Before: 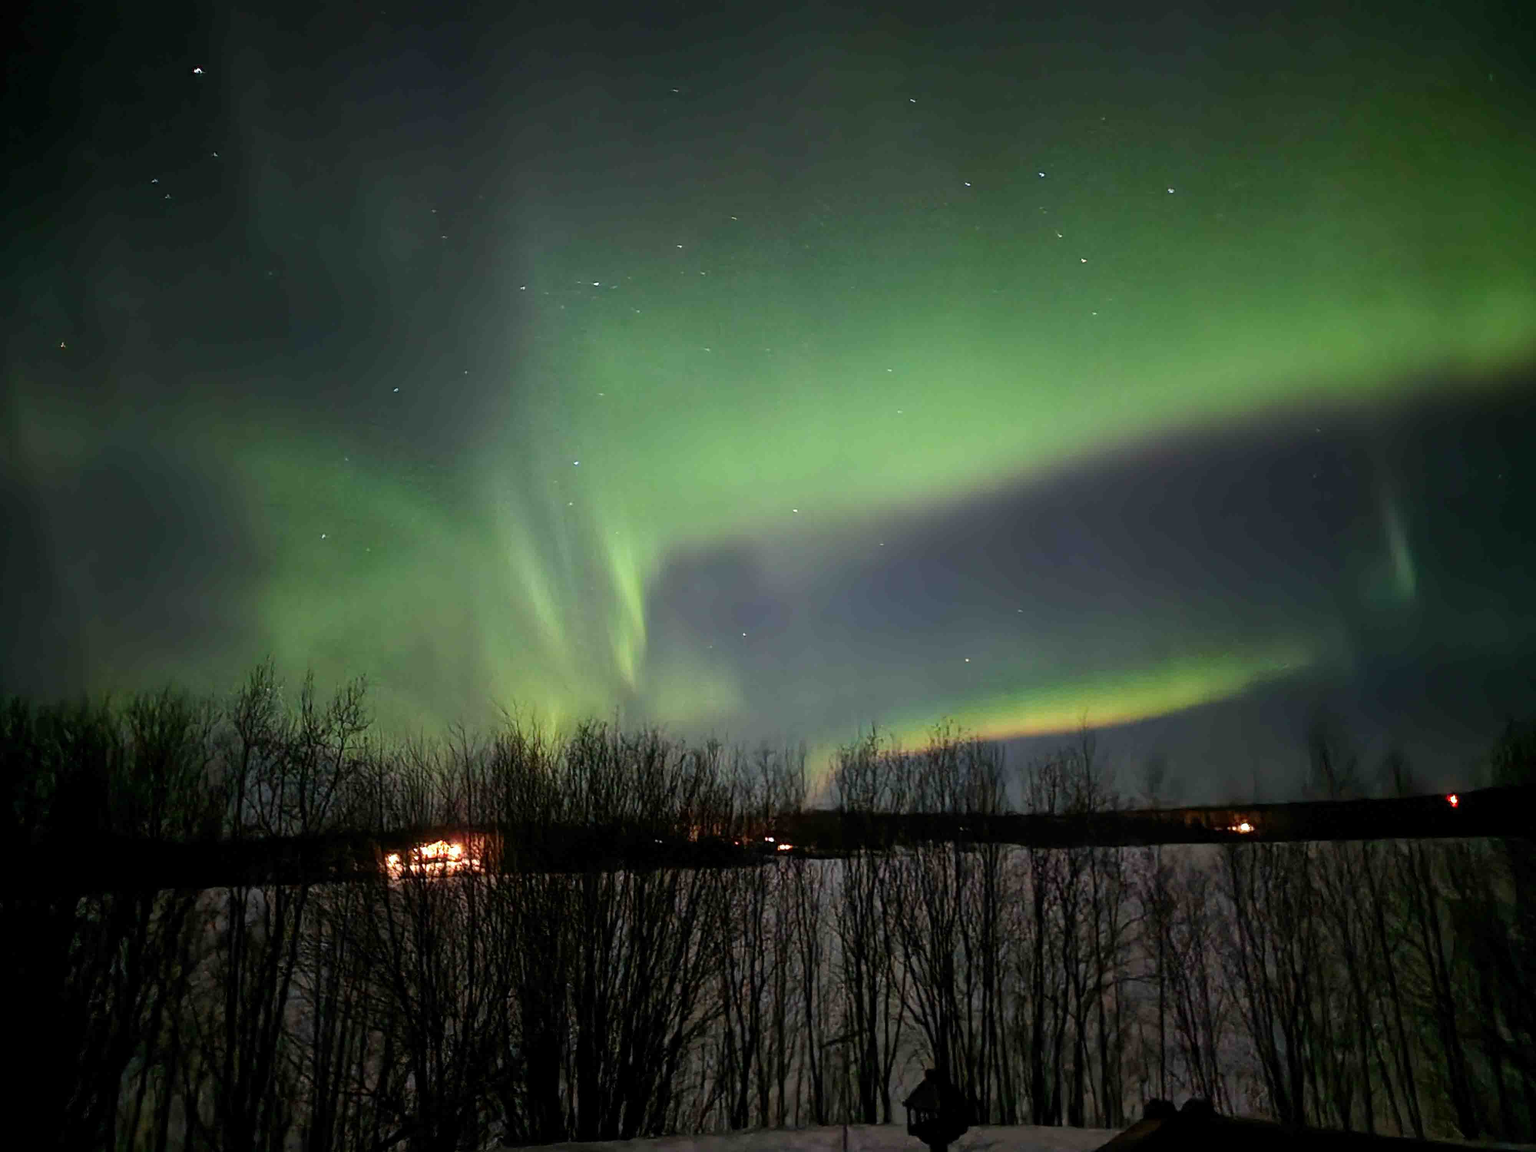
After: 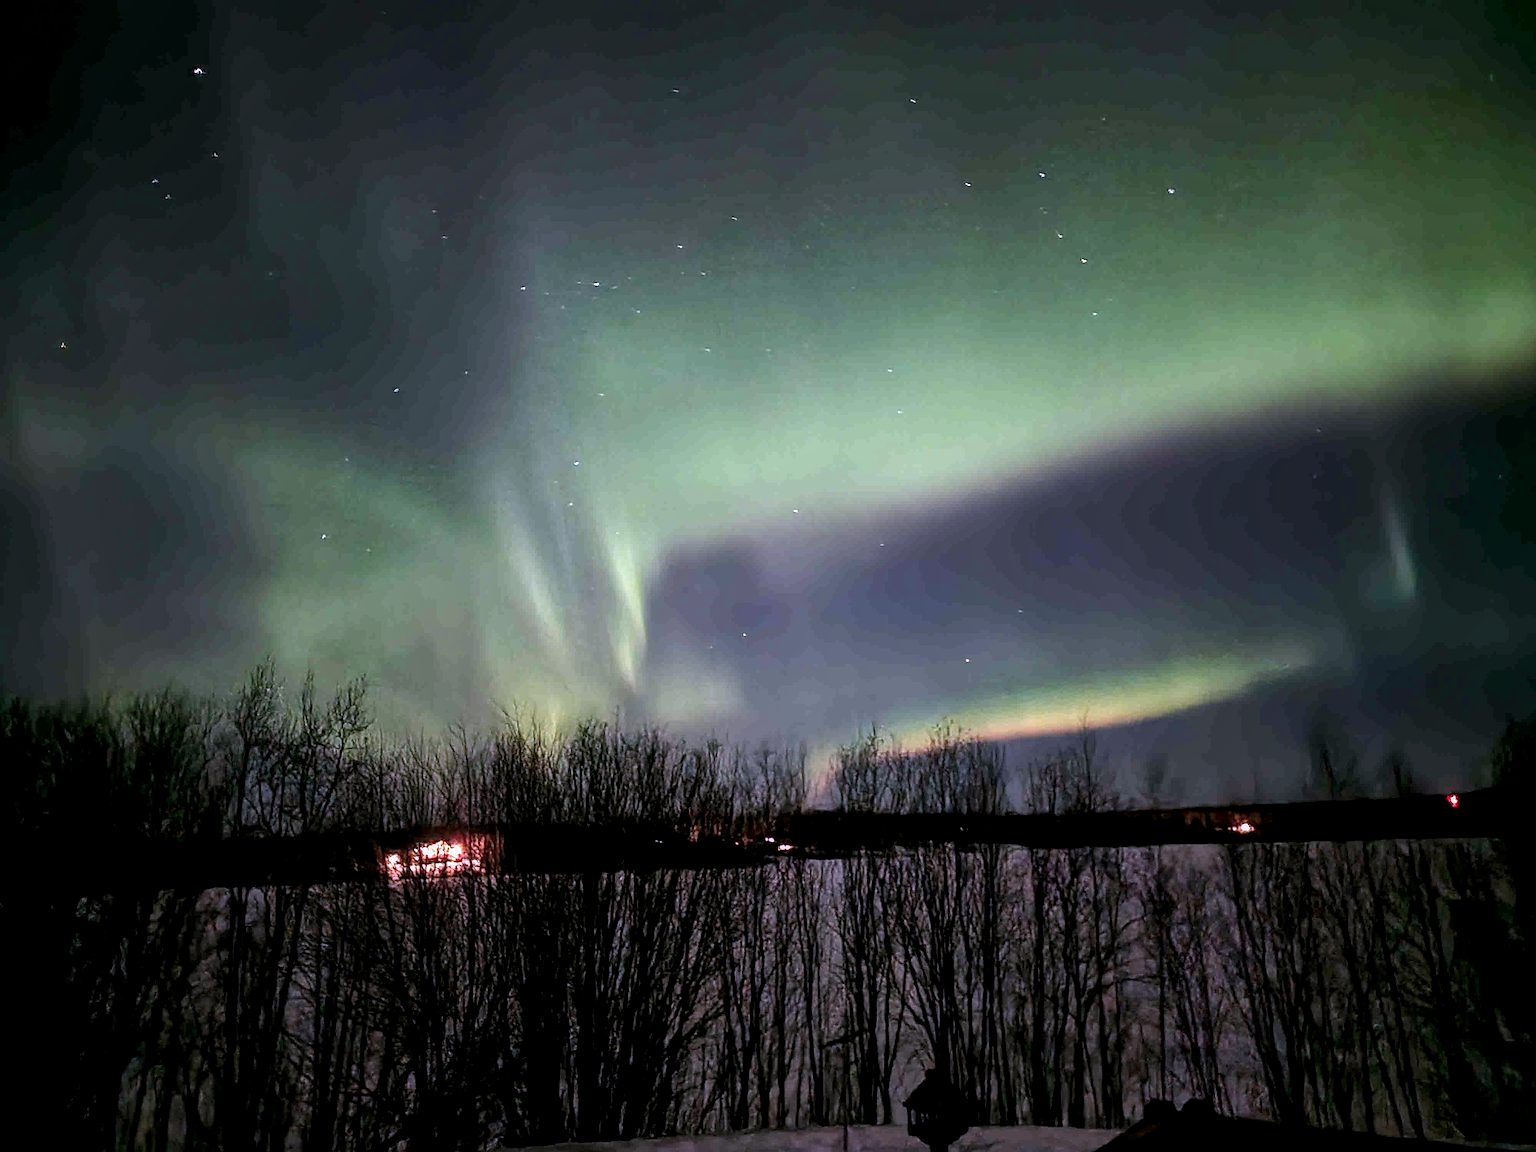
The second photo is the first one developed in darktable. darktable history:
sharpen: on, module defaults
color correction: highlights a* 15.03, highlights b* -25.07
local contrast: detail 144%
